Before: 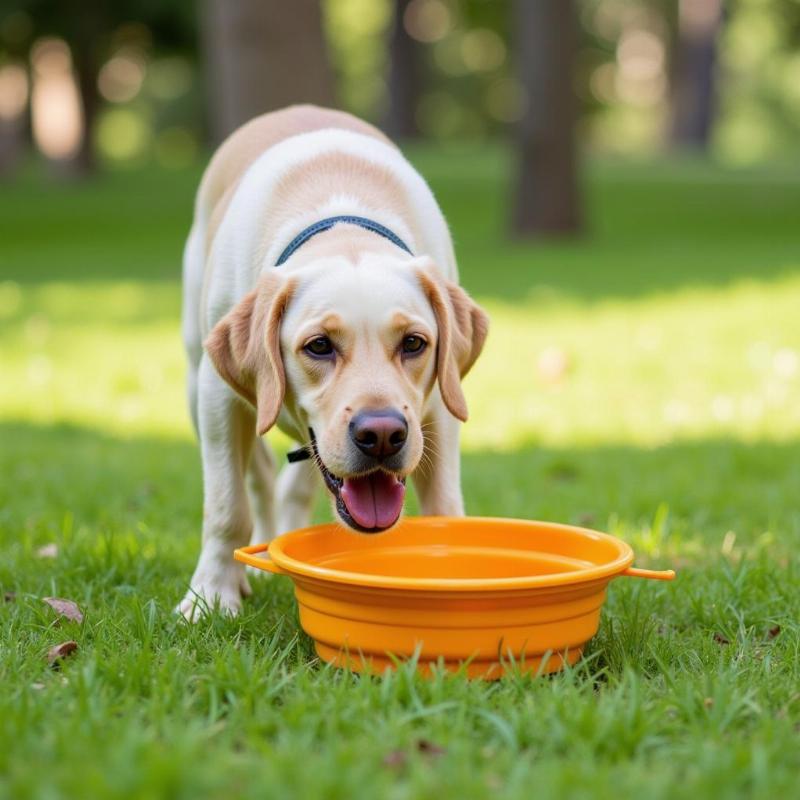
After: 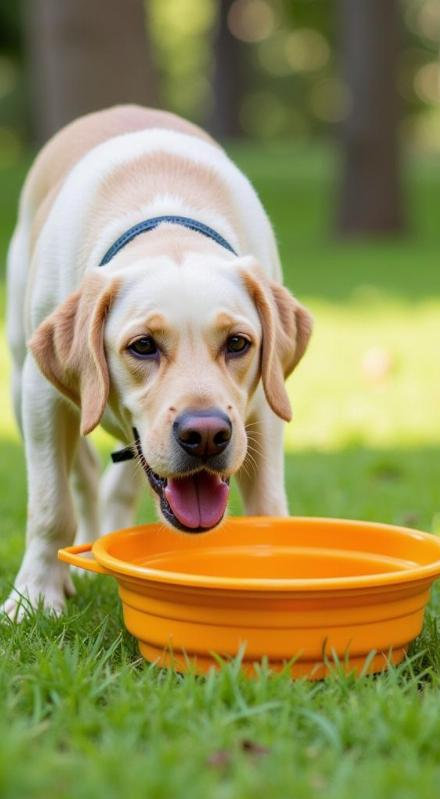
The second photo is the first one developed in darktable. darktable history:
crop: left 22.032%, right 22.008%, bottom 0.014%
